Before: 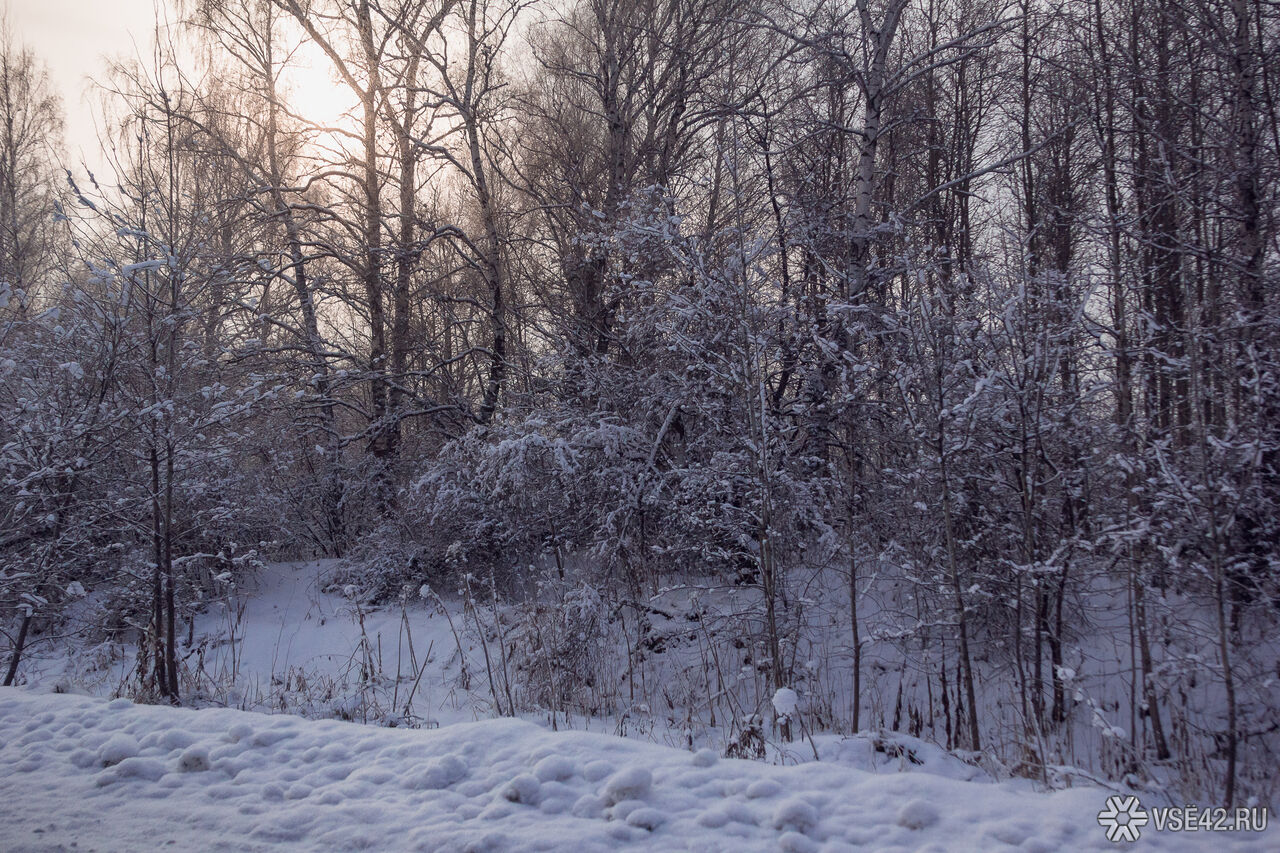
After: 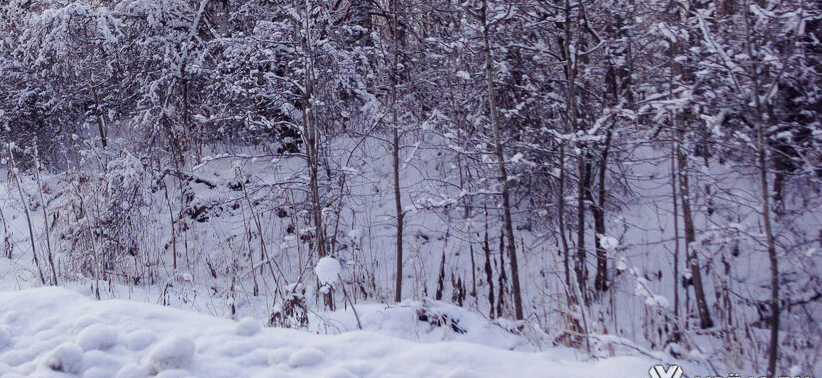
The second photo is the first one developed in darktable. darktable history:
base curve: curves: ch0 [(0, 0) (0.025, 0.046) (0.112, 0.277) (0.467, 0.74) (0.814, 0.929) (1, 0.942)], preserve colors none
crop and rotate: left 35.739%, top 50.689%, bottom 4.991%
